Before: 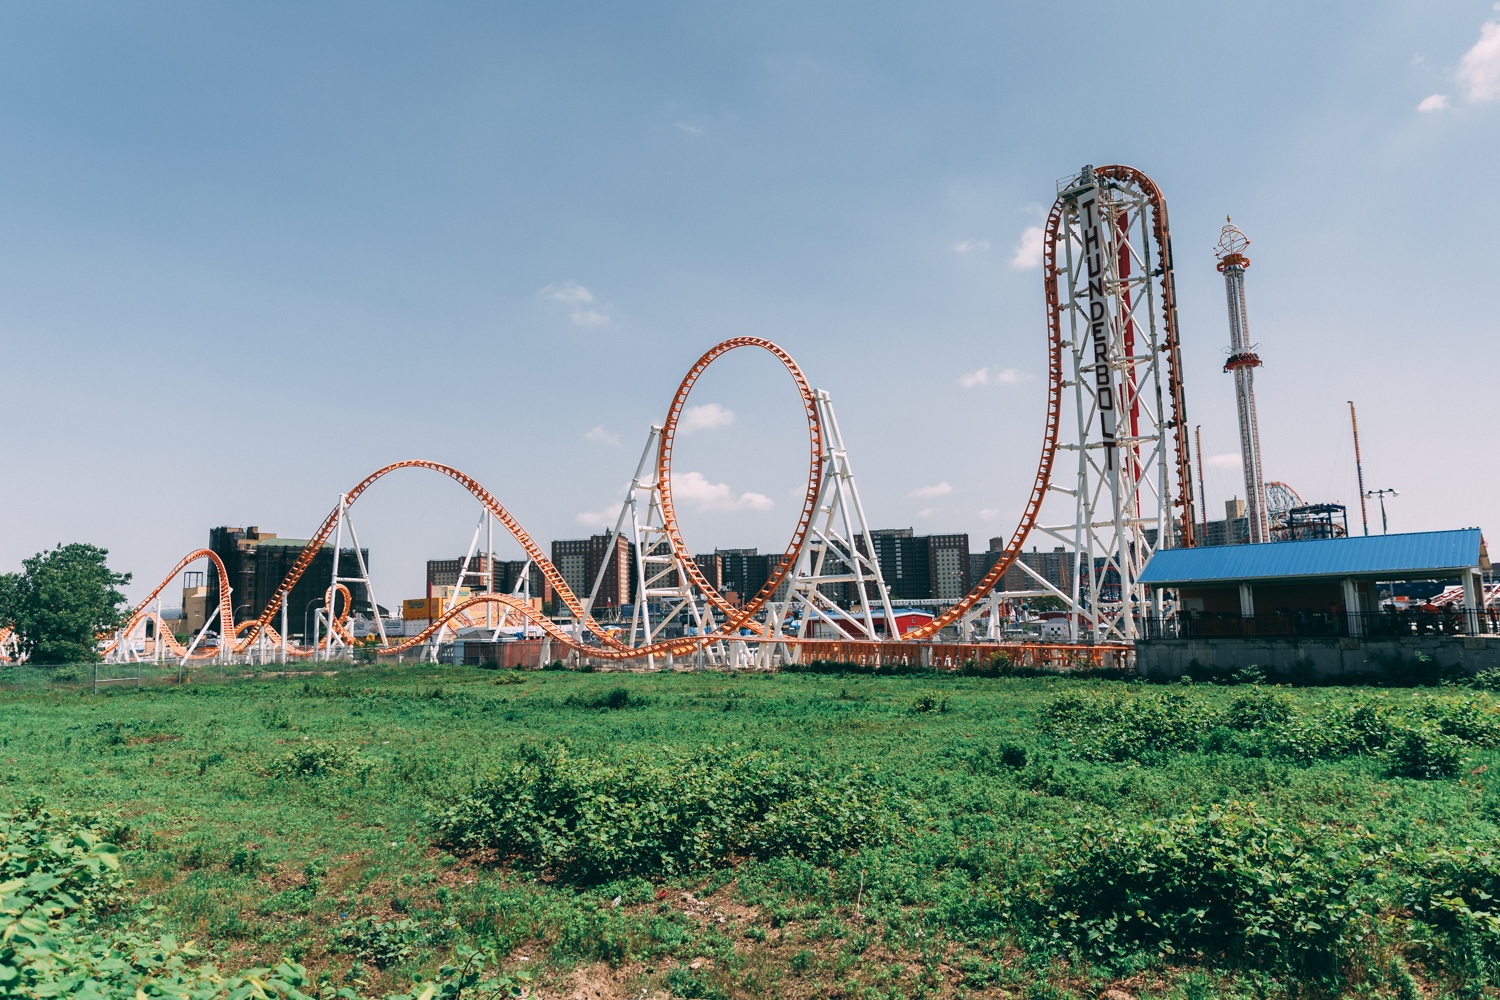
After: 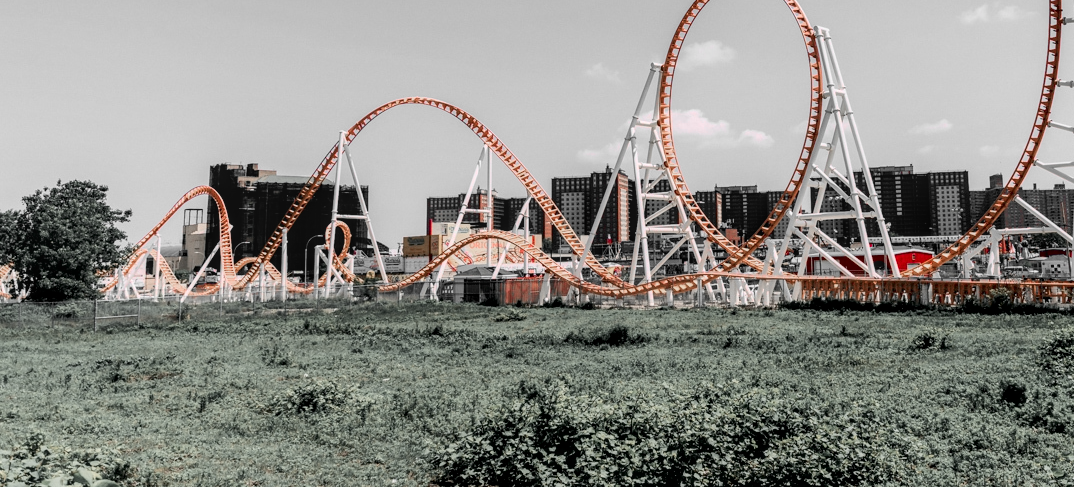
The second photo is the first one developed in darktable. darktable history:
exposure: black level correction 0.01, exposure 0.016 EV, compensate highlight preservation false
tone curve: curves: ch0 [(0, 0.019) (0.11, 0.036) (0.259, 0.214) (0.378, 0.365) (0.499, 0.529) (1, 1)], color space Lab, independent channels, preserve colors none
contrast equalizer: y [[0.6 ×6], [0.55 ×6], [0 ×6], [0 ×6], [0 ×6]], mix -0.285
local contrast: on, module defaults
contrast brightness saturation: saturation -0.054
color zones: curves: ch1 [(0, 0.831) (0.08, 0.771) (0.157, 0.268) (0.241, 0.207) (0.562, -0.005) (0.714, -0.013) (0.876, 0.01) (1, 0.831)]
crop: top 36.313%, right 28.375%, bottom 14.907%
levels: white 99.95%
